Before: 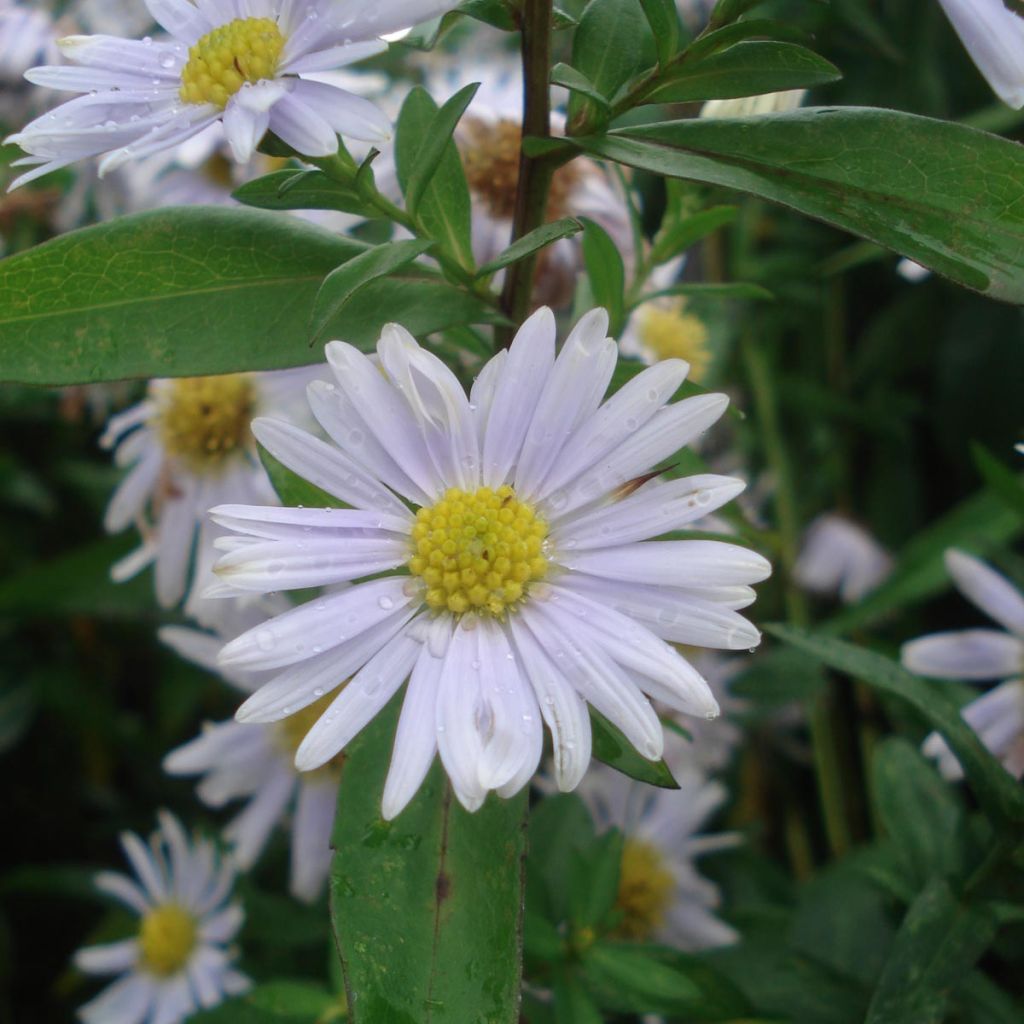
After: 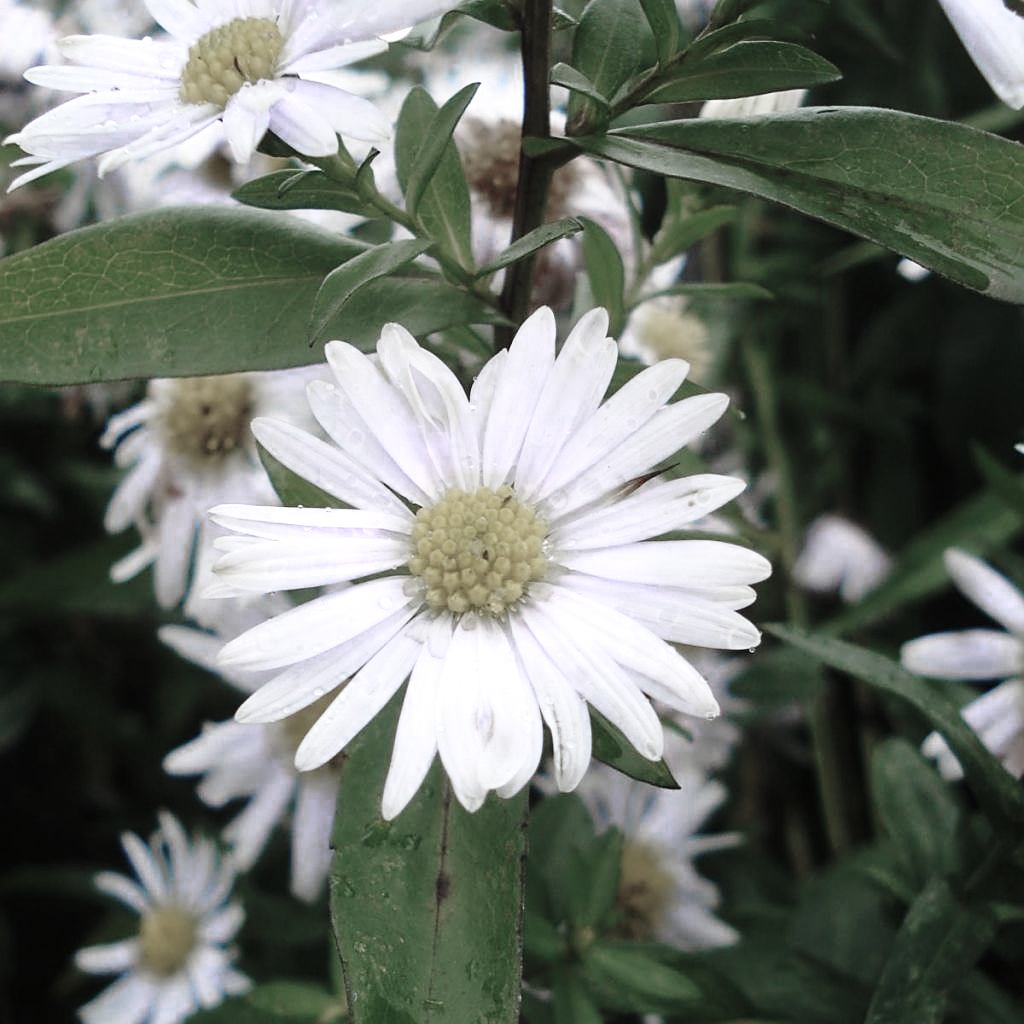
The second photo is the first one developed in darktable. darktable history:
tone curve: curves: ch0 [(0, 0) (0.8, 0.757) (1, 1)], color space Lab, independent channels, preserve colors none
sharpen: on, module defaults
base curve: curves: ch0 [(0, 0) (0.028, 0.03) (0.121, 0.232) (0.46, 0.748) (0.859, 0.968) (1, 1)], preserve colors none
color zones: curves: ch0 [(0, 0.613) (0.01, 0.613) (0.245, 0.448) (0.498, 0.529) (0.642, 0.665) (0.879, 0.777) (0.99, 0.613)]; ch1 [(0, 0.272) (0.219, 0.127) (0.724, 0.346)]
